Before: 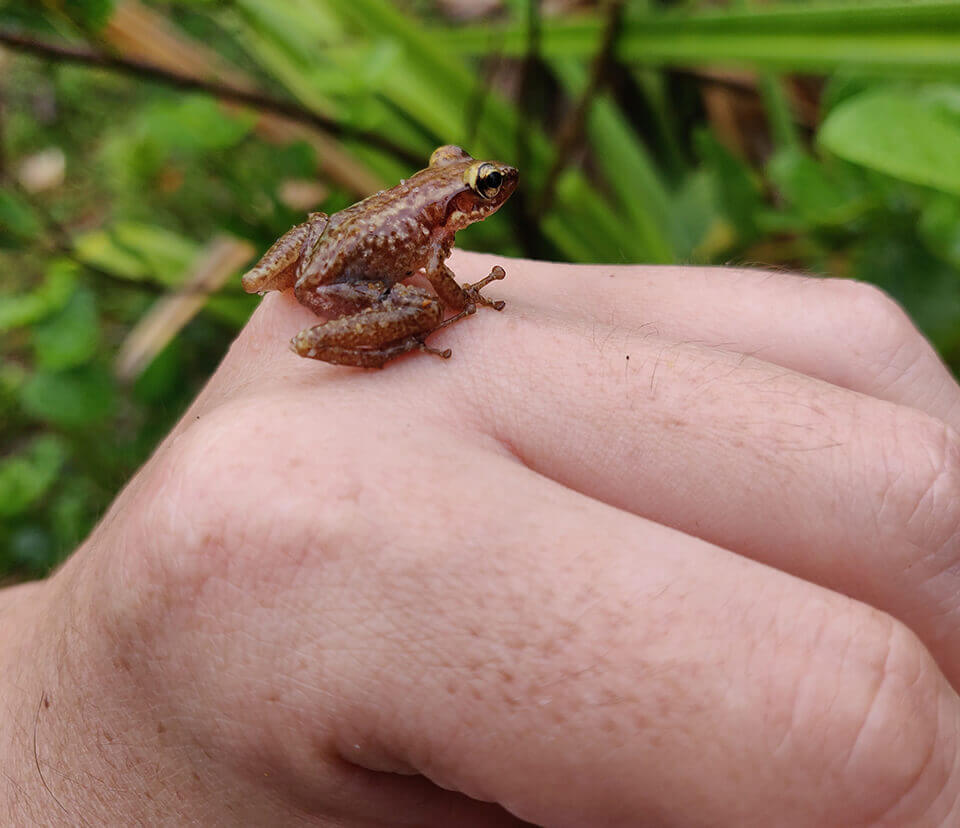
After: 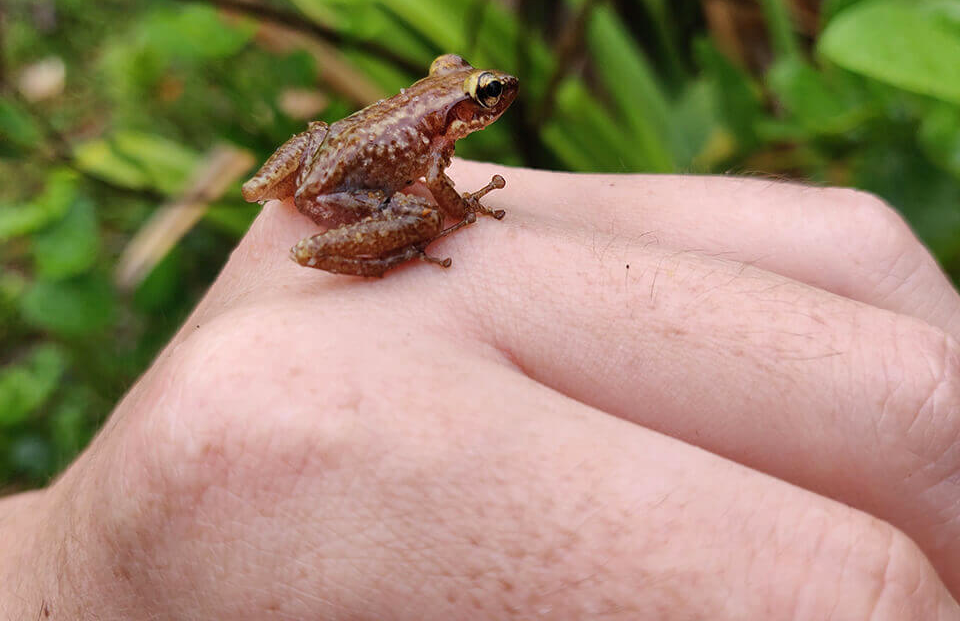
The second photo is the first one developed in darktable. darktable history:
crop: top 11.038%, bottom 13.962%
exposure: exposure 0.2 EV, compensate highlight preservation false
